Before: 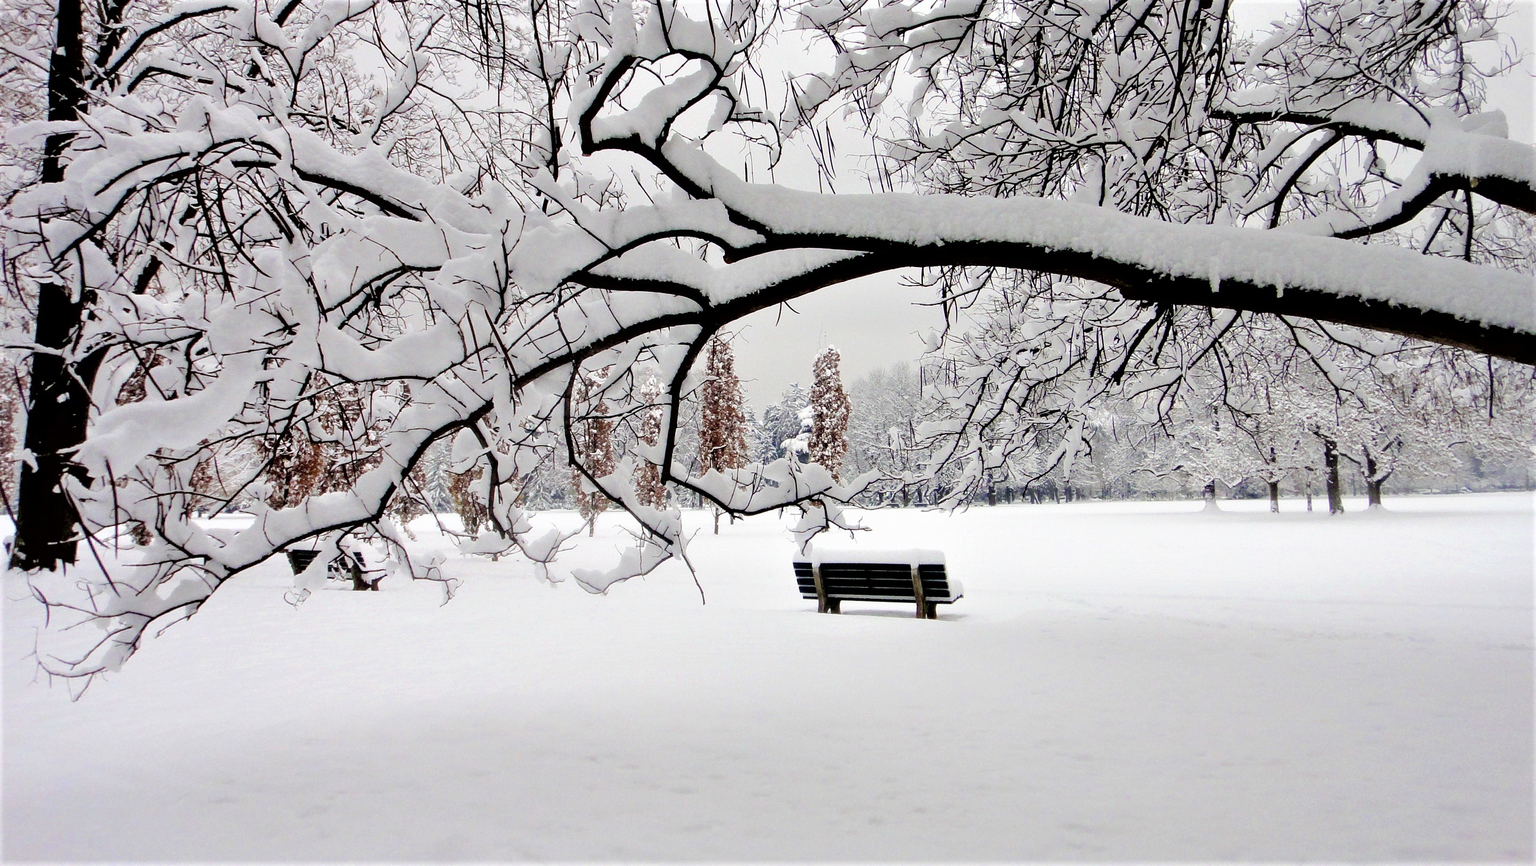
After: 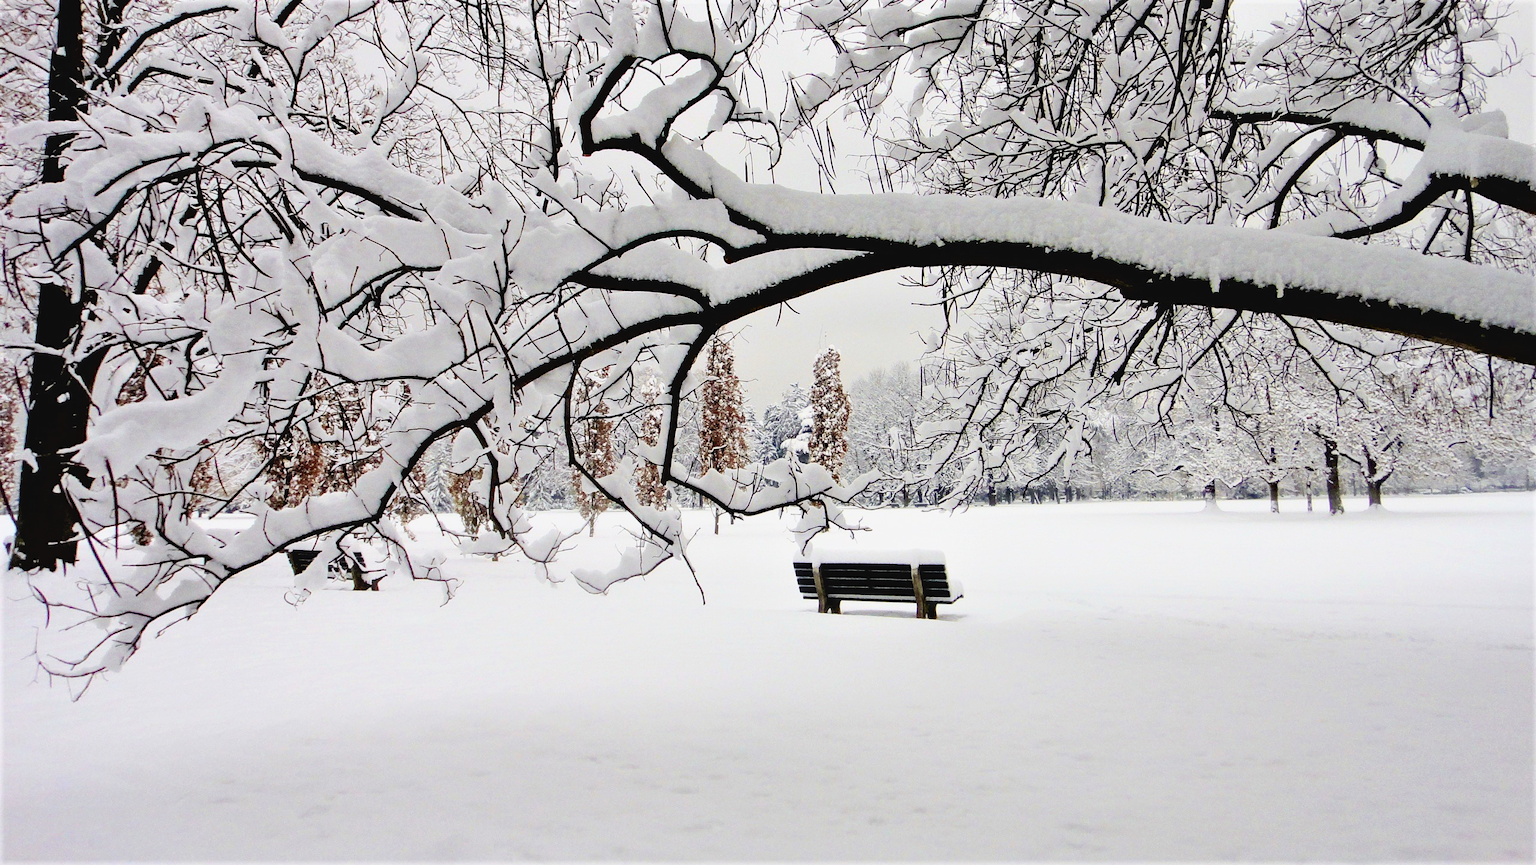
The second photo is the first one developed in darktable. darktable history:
tone curve: curves: ch0 [(0, 0.038) (0.193, 0.212) (0.461, 0.502) (0.634, 0.709) (0.852, 0.89) (1, 0.967)]; ch1 [(0, 0) (0.35, 0.356) (0.45, 0.453) (0.504, 0.503) (0.532, 0.524) (0.558, 0.555) (0.735, 0.762) (1, 1)]; ch2 [(0, 0) (0.281, 0.266) (0.456, 0.469) (0.5, 0.5) (0.533, 0.545) (0.606, 0.598) (0.646, 0.654) (1, 1)], color space Lab, independent channels, preserve colors none
haze removal: strength 0.297, distance 0.25, compatibility mode true, adaptive false
